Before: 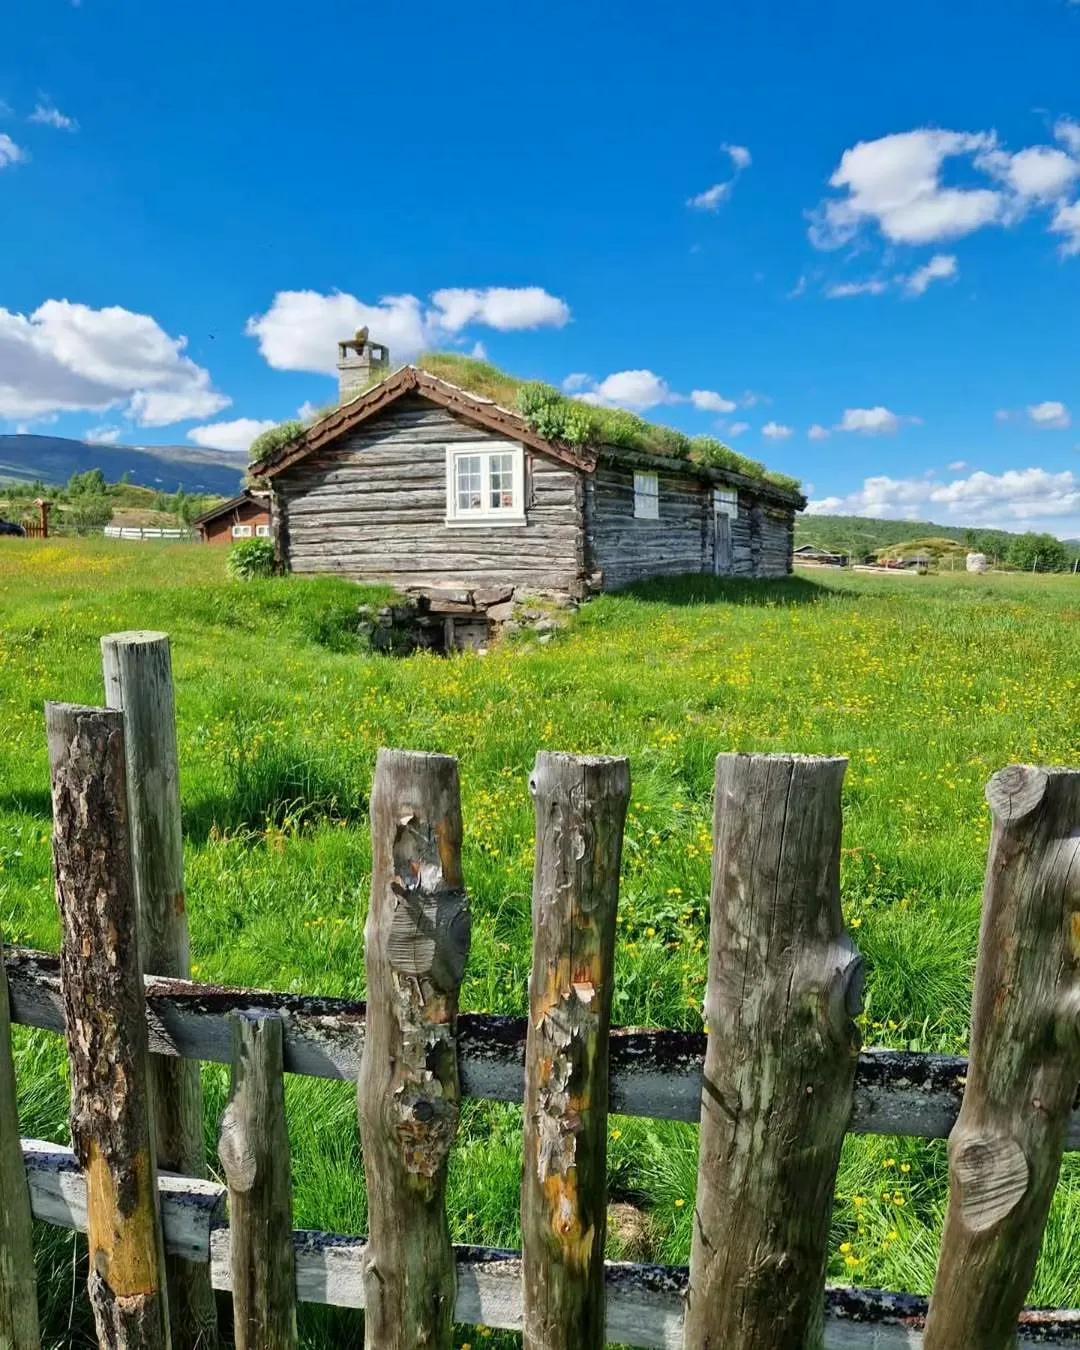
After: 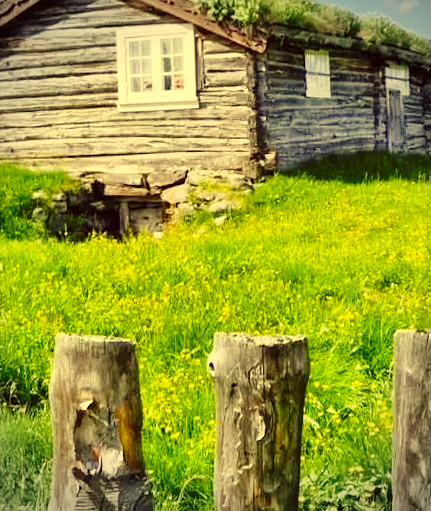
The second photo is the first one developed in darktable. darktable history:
crop: left 30%, top 30%, right 30%, bottom 30%
vignetting: on, module defaults
rotate and perspective: rotation -1.42°, crop left 0.016, crop right 0.984, crop top 0.035, crop bottom 0.965
color correction: highlights a* -0.482, highlights b* 40, shadows a* 9.8, shadows b* -0.161
shadows and highlights: shadows 60, soften with gaussian
base curve: curves: ch0 [(0, 0) (0.028, 0.03) (0.121, 0.232) (0.46, 0.748) (0.859, 0.968) (1, 1)], preserve colors none
